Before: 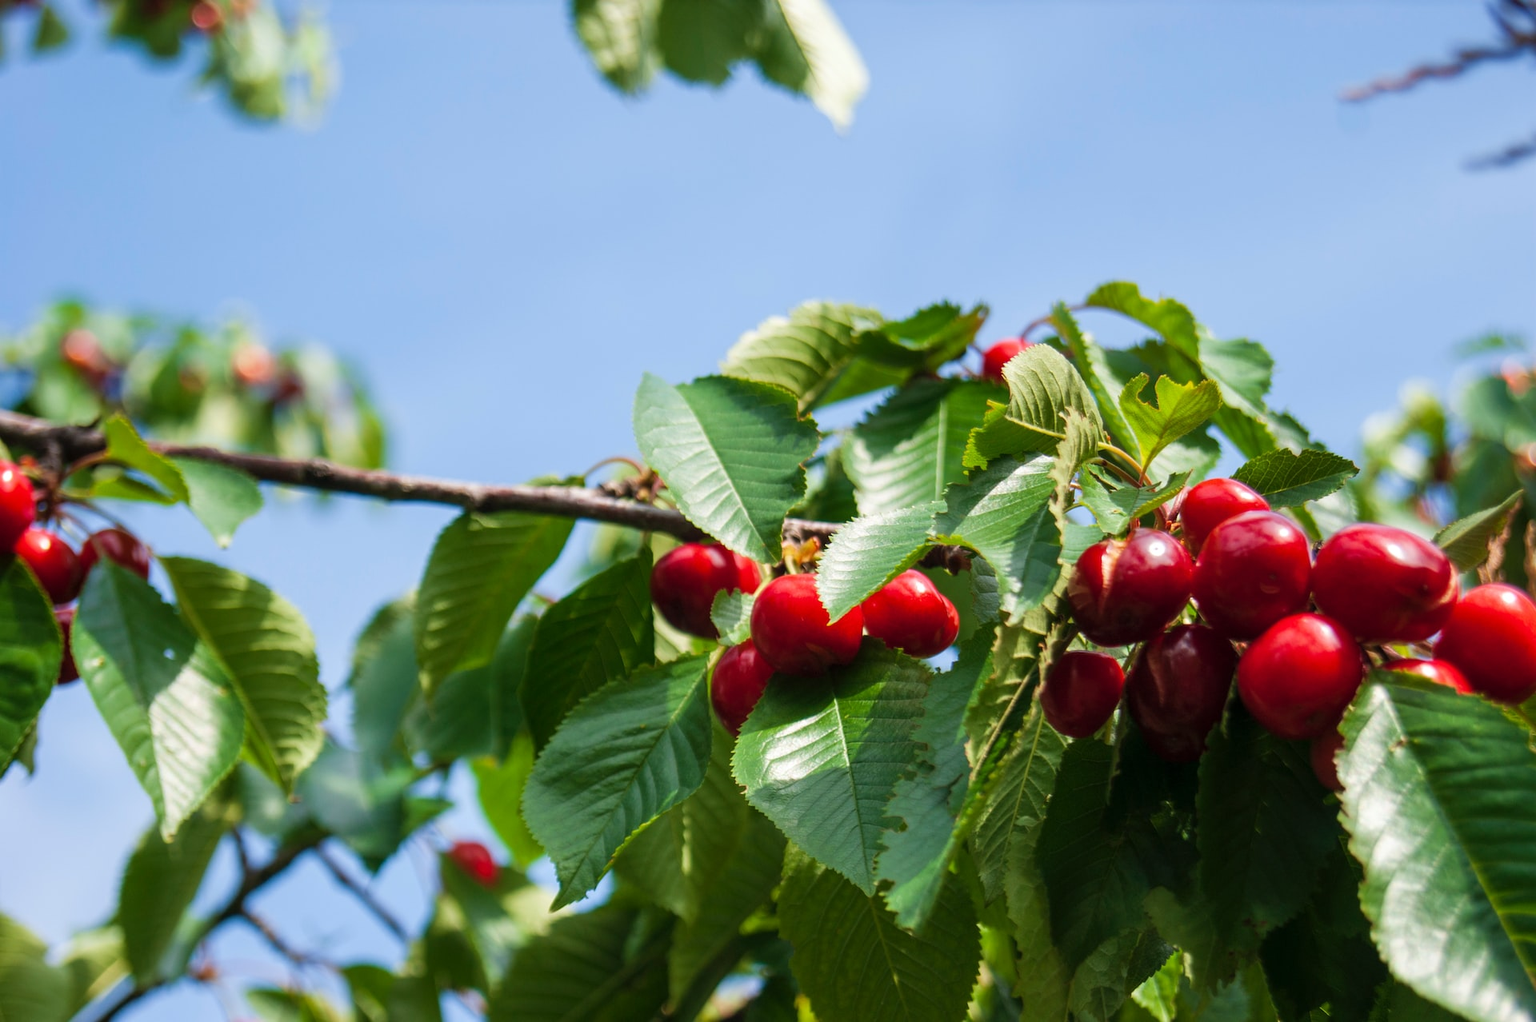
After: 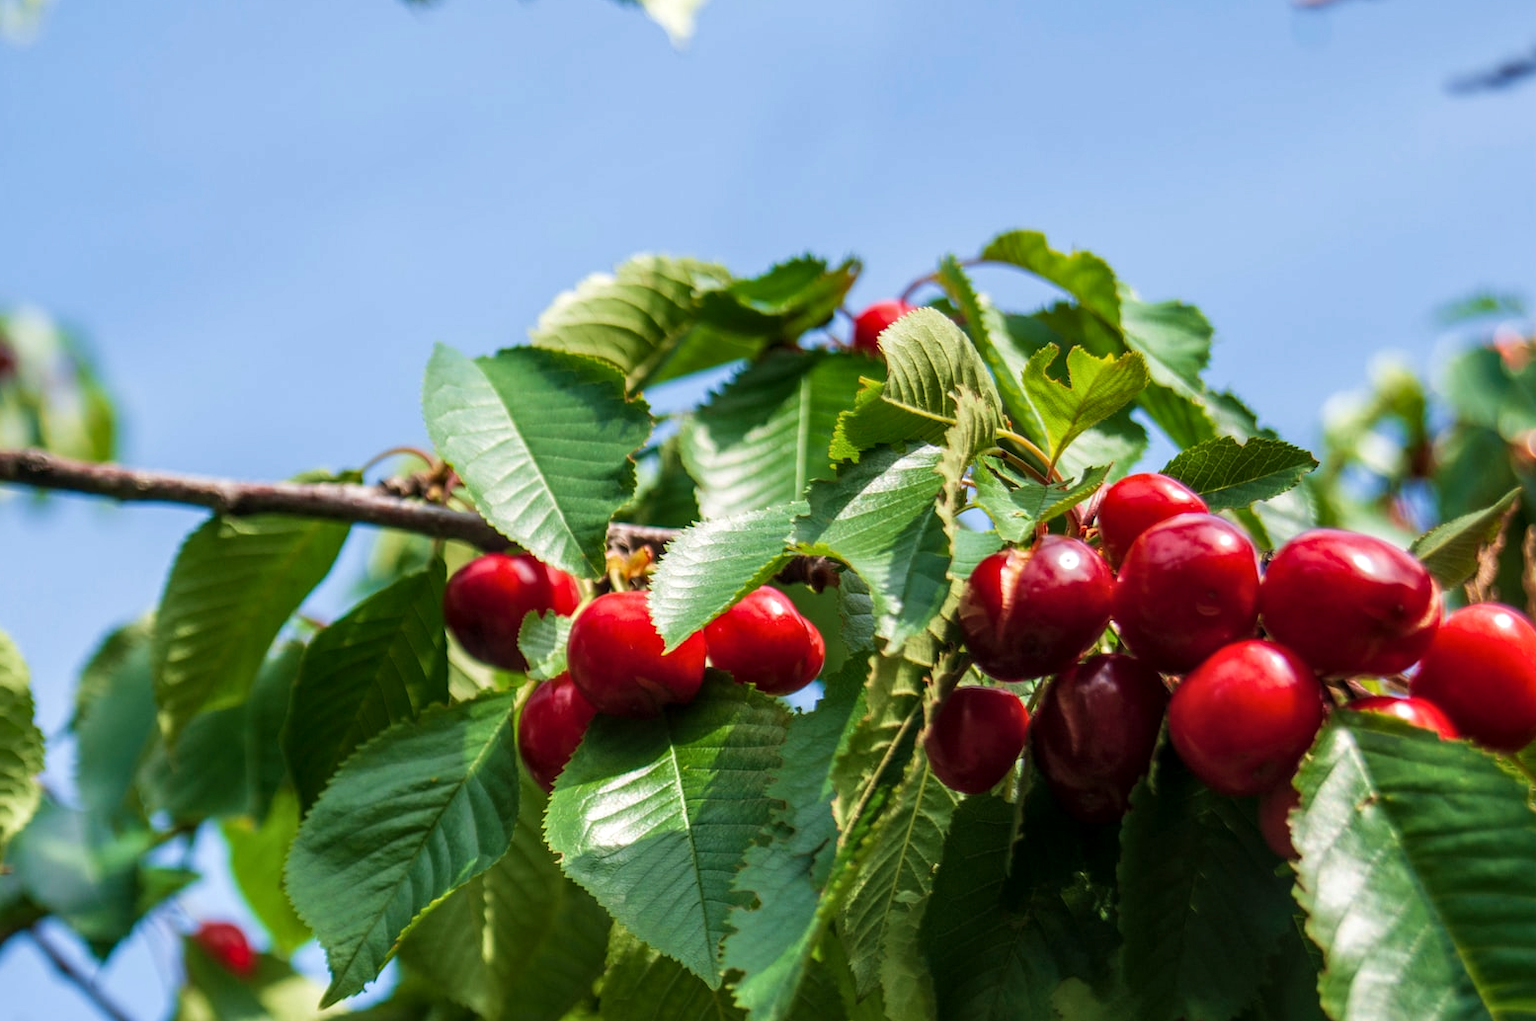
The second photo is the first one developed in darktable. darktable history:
crop: left 18.968%, top 9.328%, bottom 9.704%
local contrast: on, module defaults
velvia: strength 17.01%
